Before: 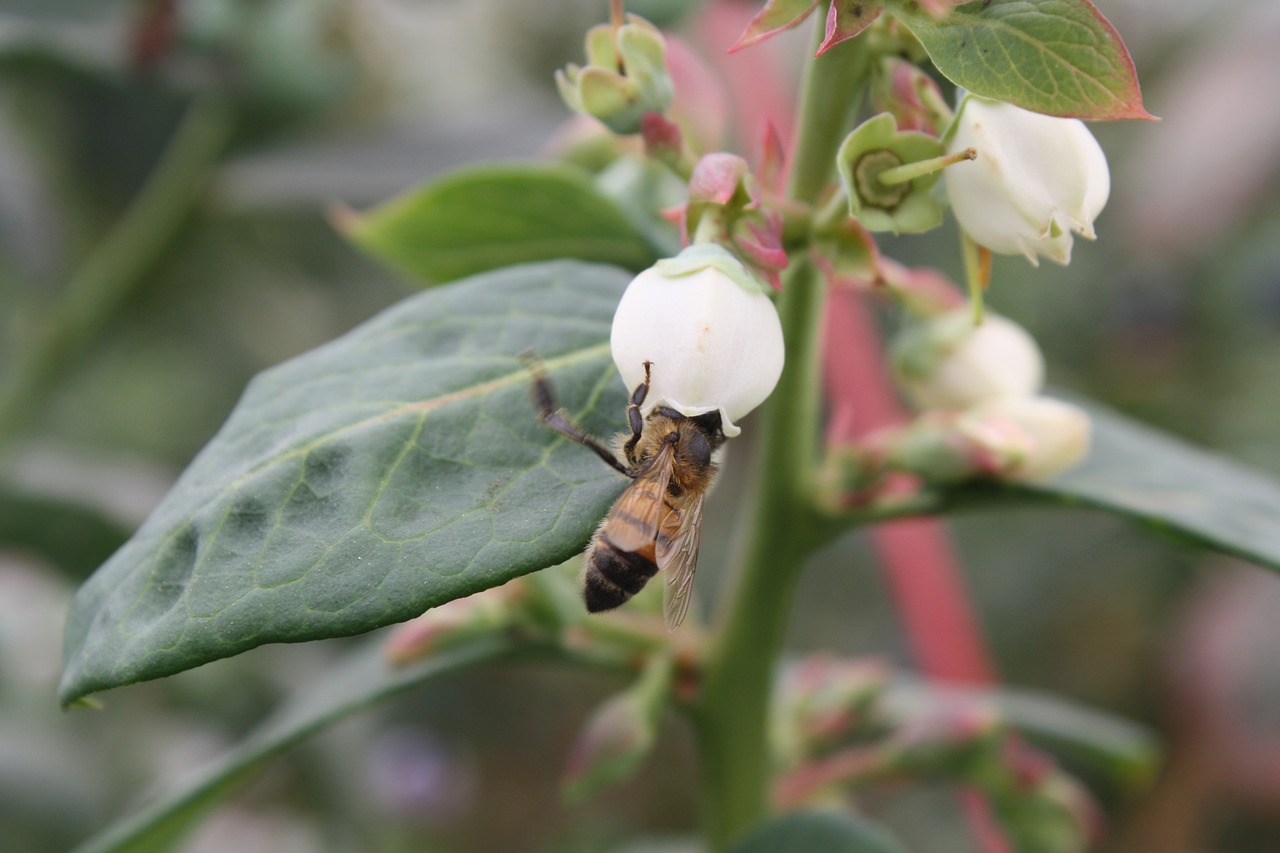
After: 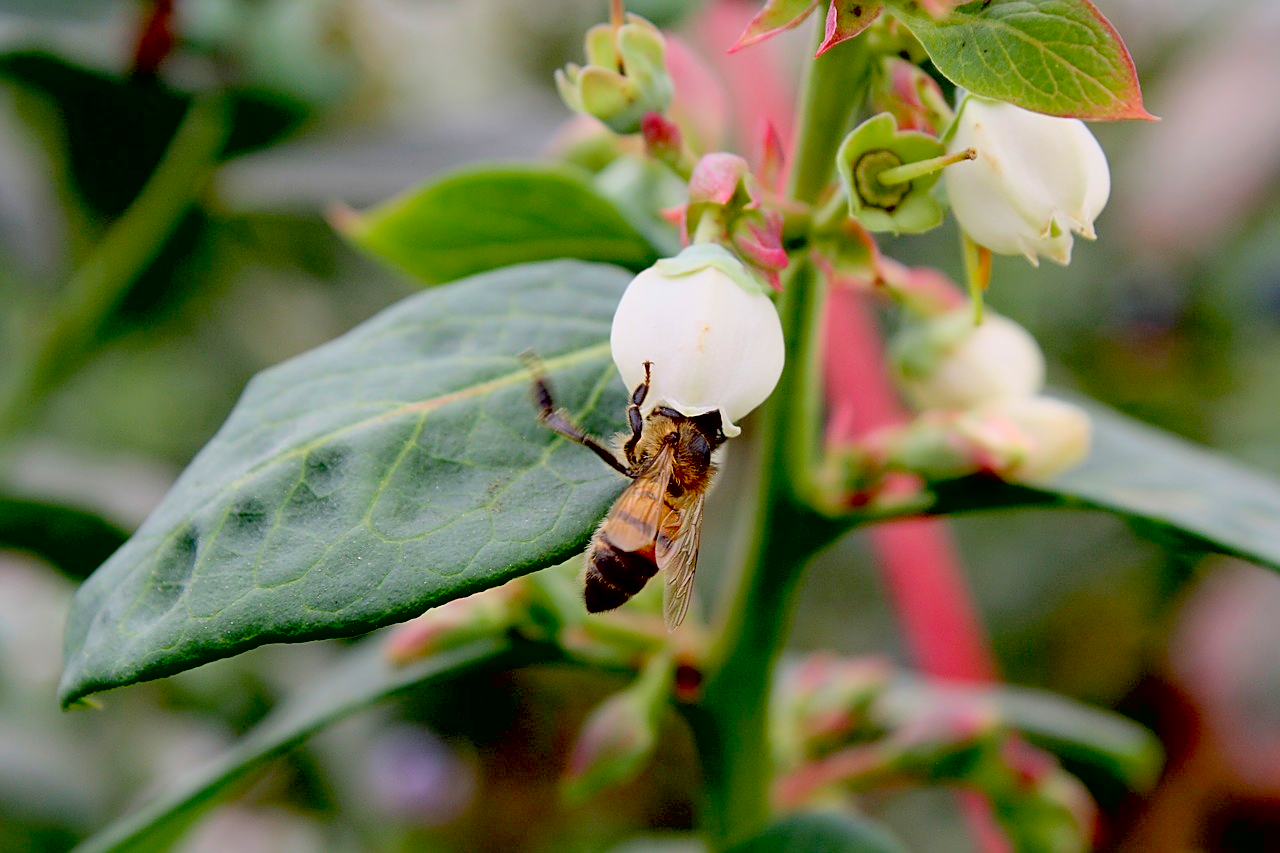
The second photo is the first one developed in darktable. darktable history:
contrast brightness saturation: contrast 0.069, brightness 0.176, saturation 0.4
sharpen: on, module defaults
exposure: black level correction 0.046, exposure -0.228 EV, compensate exposure bias true, compensate highlight preservation false
